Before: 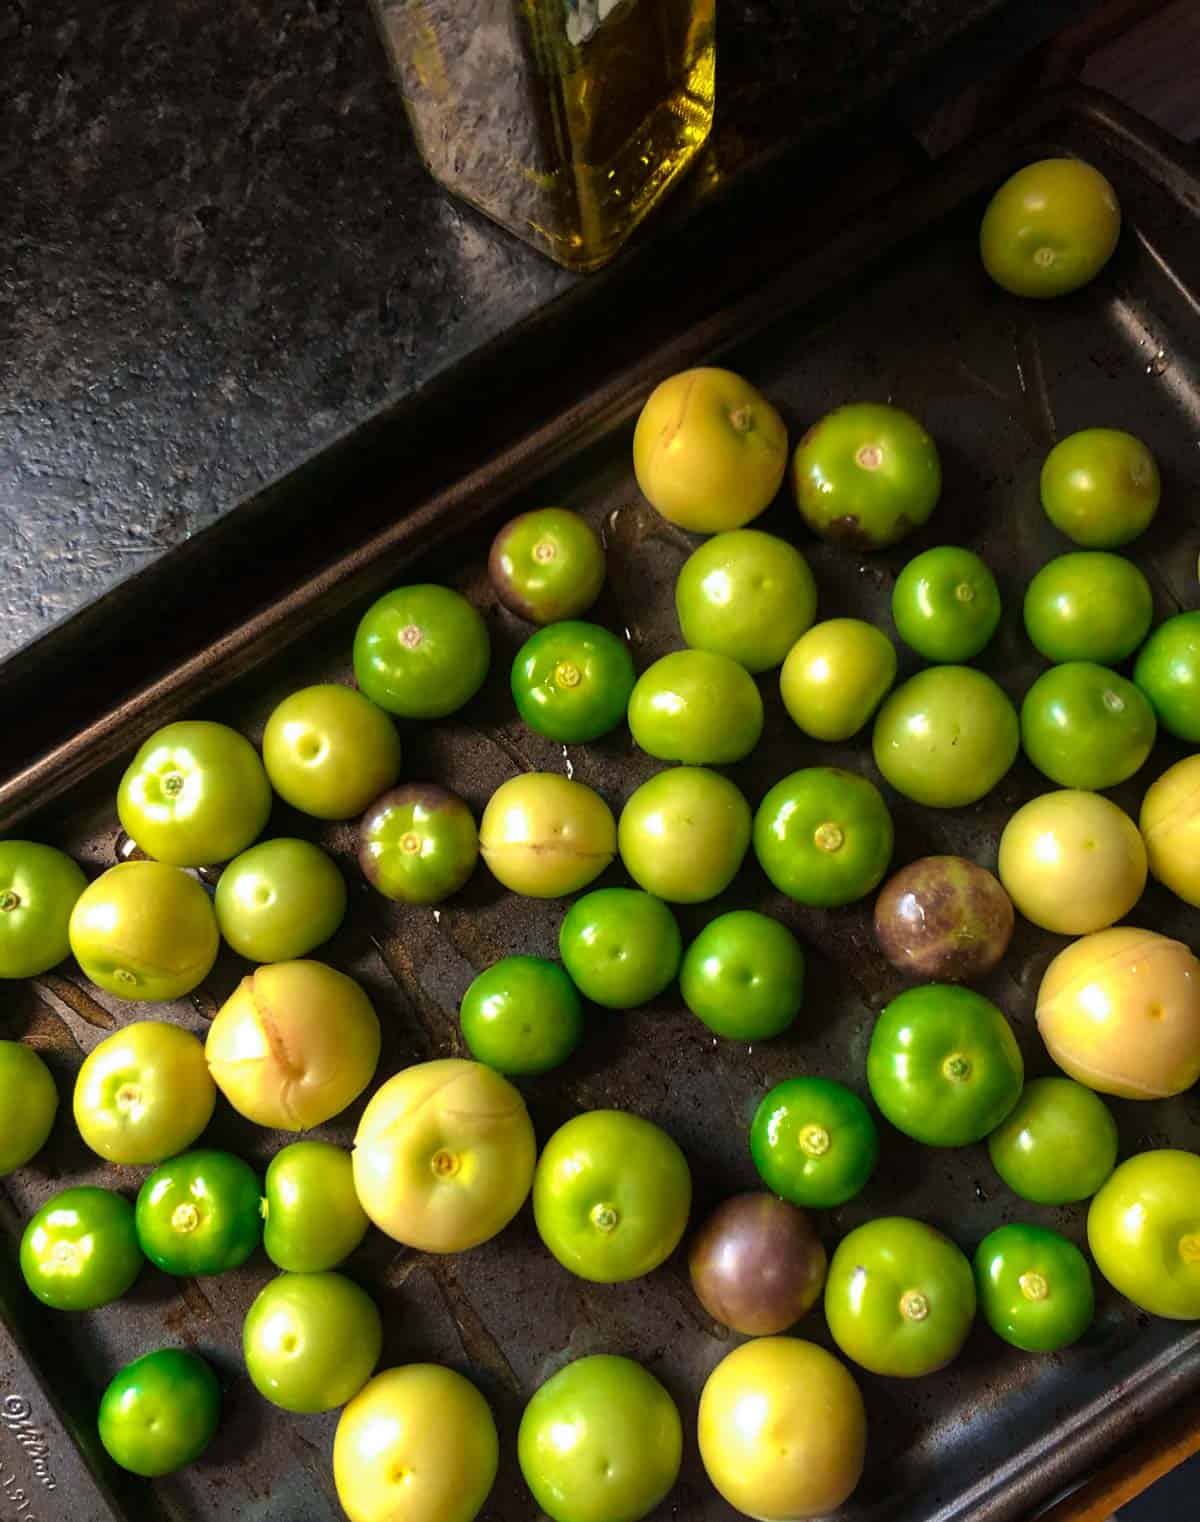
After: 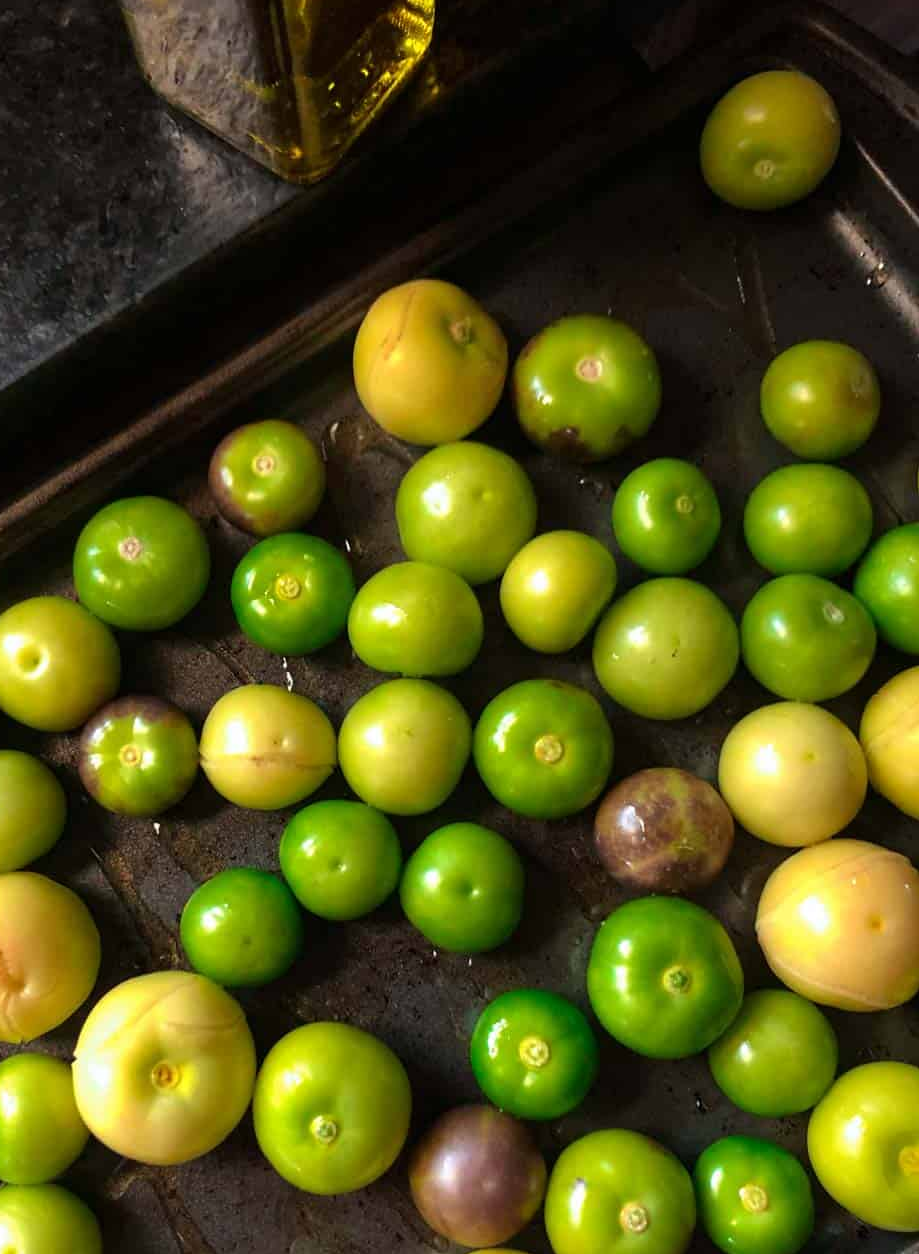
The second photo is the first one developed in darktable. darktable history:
crop: left 23.355%, top 5.823%, bottom 11.741%
